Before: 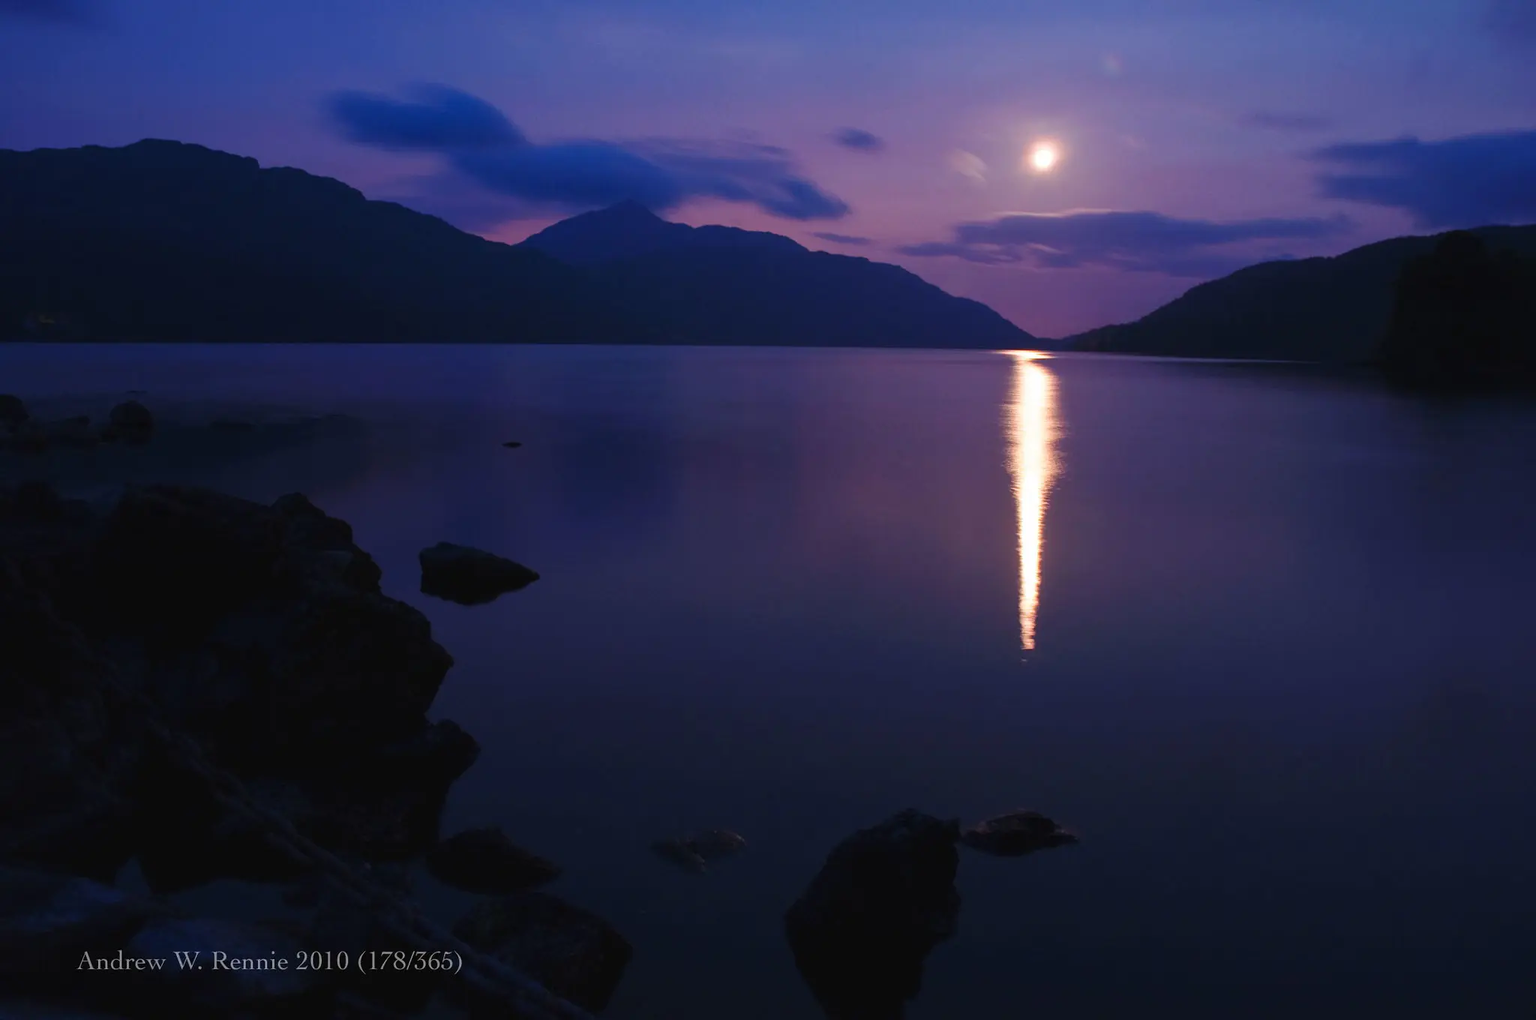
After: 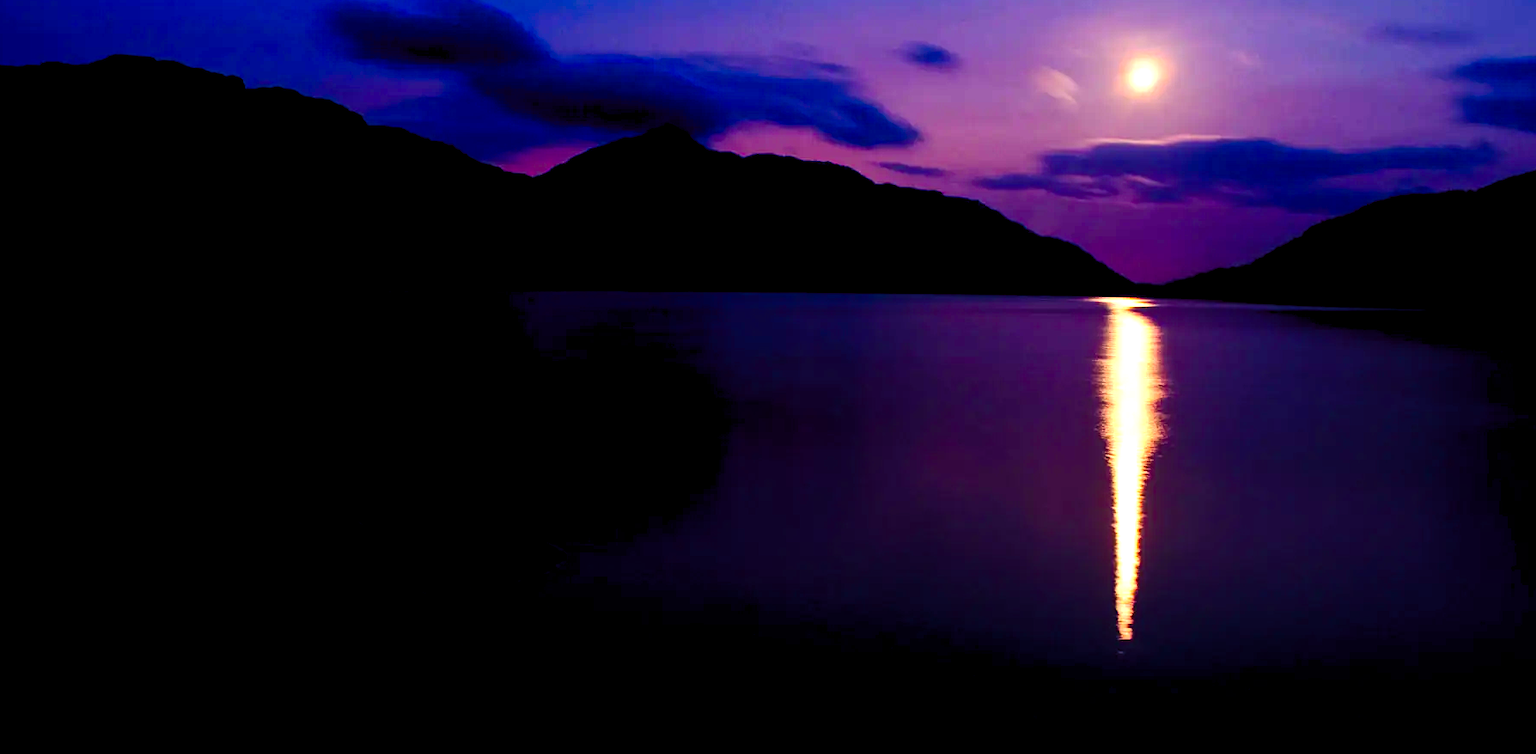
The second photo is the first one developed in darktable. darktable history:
crop: left 3.015%, top 8.969%, right 9.647%, bottom 26.457%
white balance: emerald 1
color balance rgb: linear chroma grading › global chroma 18.9%, perceptual saturation grading › global saturation 20%, perceptual saturation grading › highlights -25%, perceptual saturation grading › shadows 50%, global vibrance 18.93%
levels: levels [0.026, 0.507, 0.987]
tone equalizer: -8 EV -0.75 EV, -7 EV -0.7 EV, -6 EV -0.6 EV, -5 EV -0.4 EV, -3 EV 0.4 EV, -2 EV 0.6 EV, -1 EV 0.7 EV, +0 EV 0.75 EV, edges refinement/feathering 500, mask exposure compensation -1.57 EV, preserve details no
contrast brightness saturation: contrast 0.19, brightness -0.11, saturation 0.21
color correction: highlights a* 1.39, highlights b* 17.83
